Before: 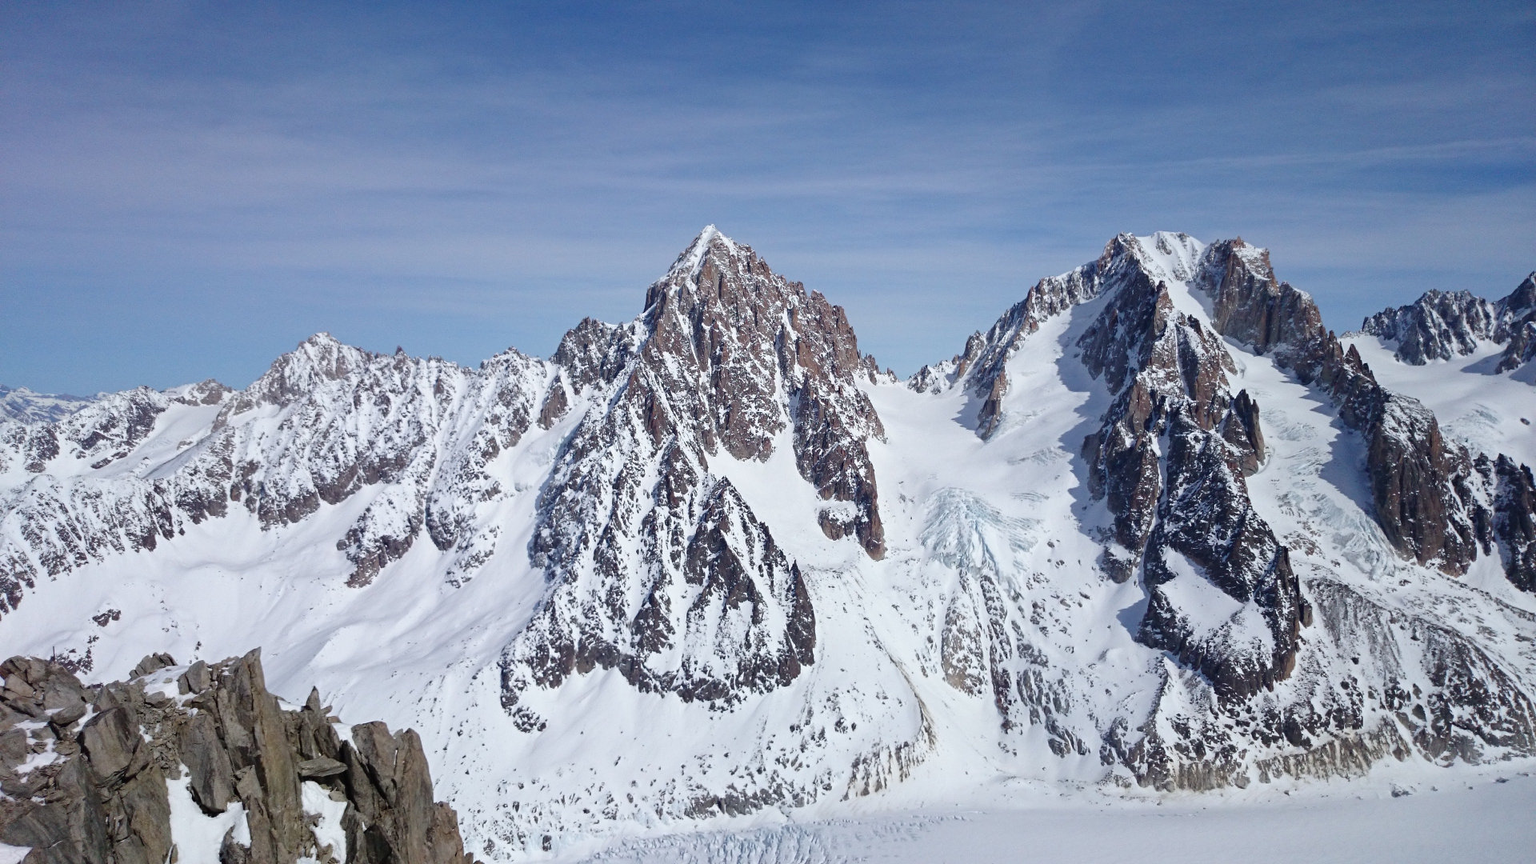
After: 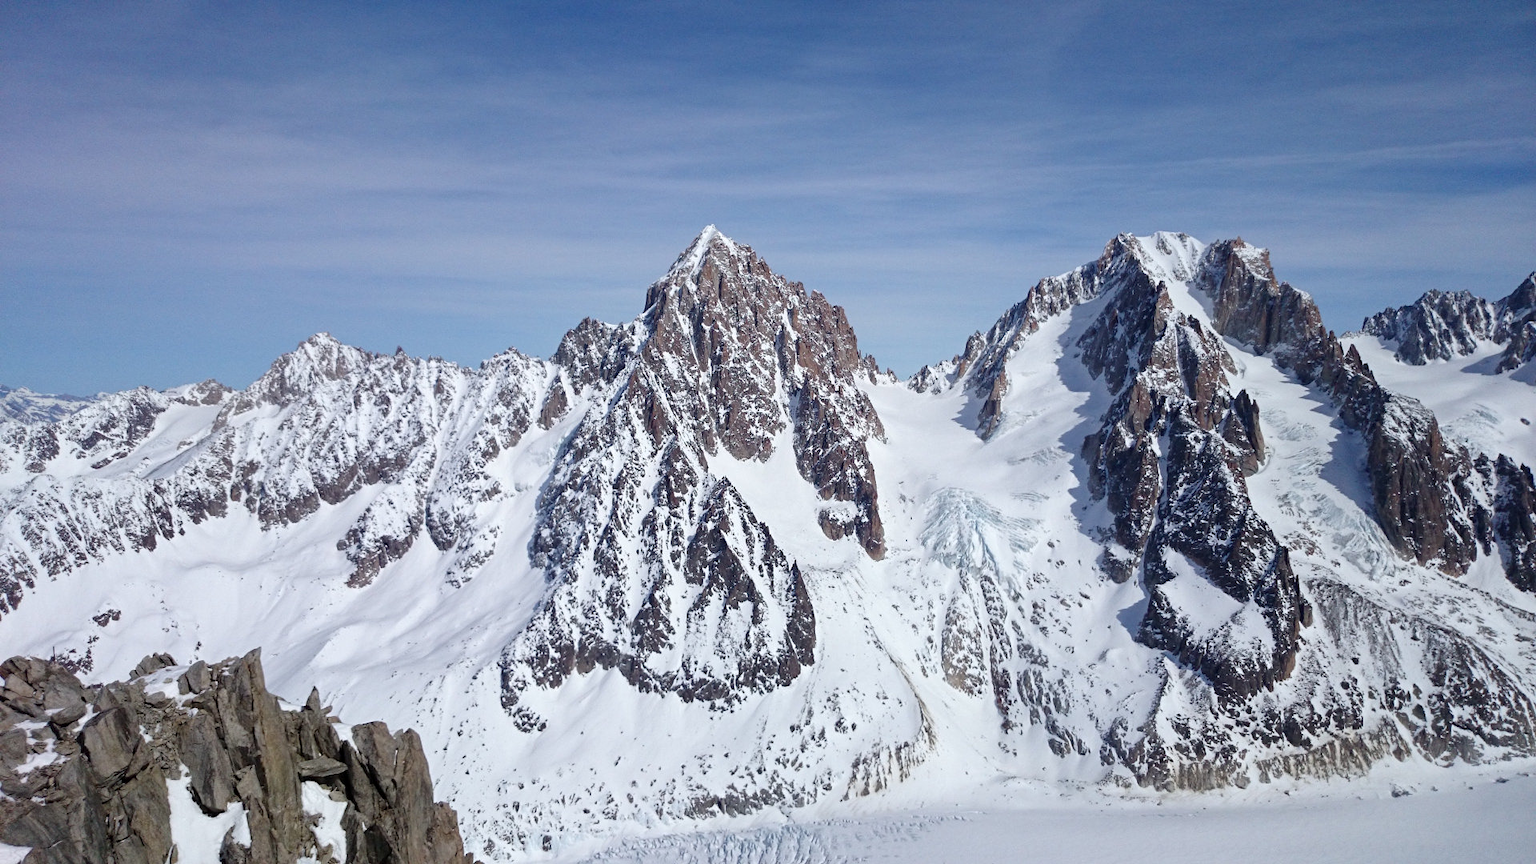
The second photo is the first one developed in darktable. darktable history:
local contrast: highlights 107%, shadows 99%, detail 120%, midtone range 0.2
